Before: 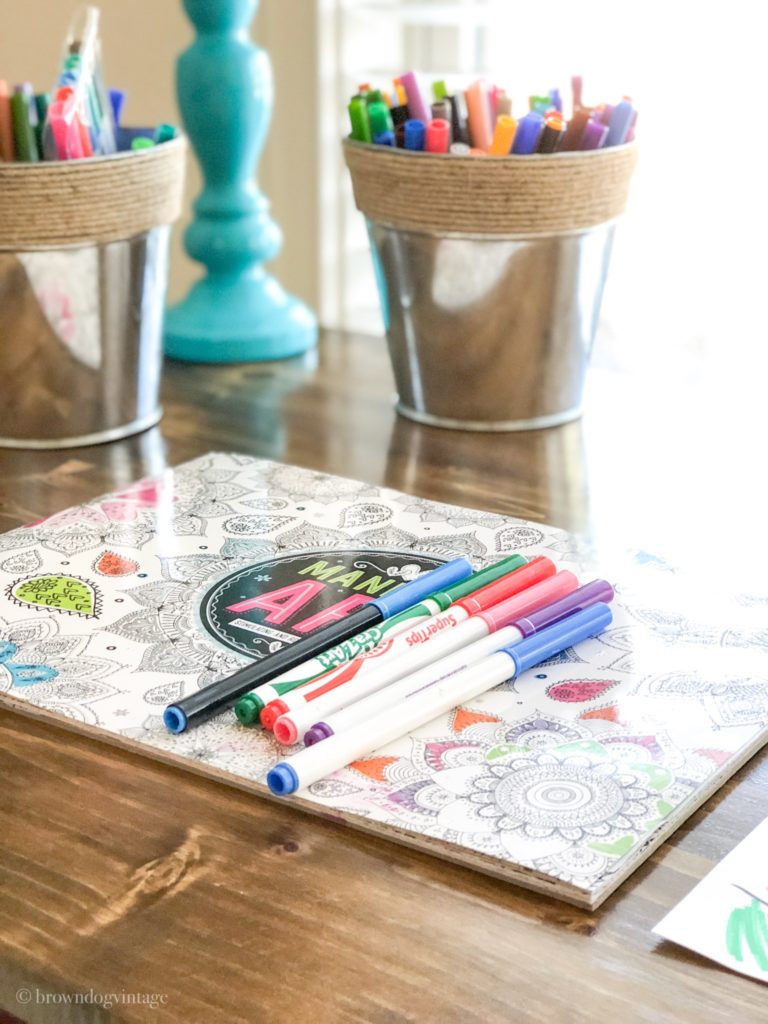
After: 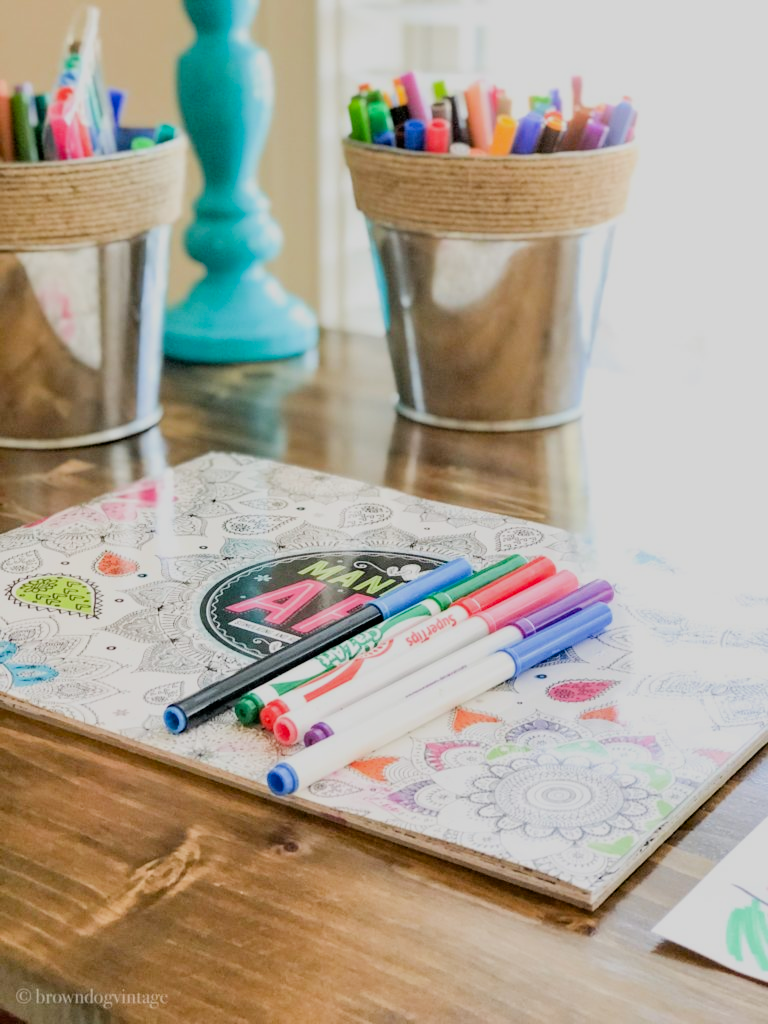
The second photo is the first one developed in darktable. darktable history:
contrast brightness saturation: contrast 0.1, brightness 0.03, saturation 0.09
haze removal: compatibility mode true, adaptive false
filmic rgb: black relative exposure -6.98 EV, white relative exposure 5.63 EV, hardness 2.86
